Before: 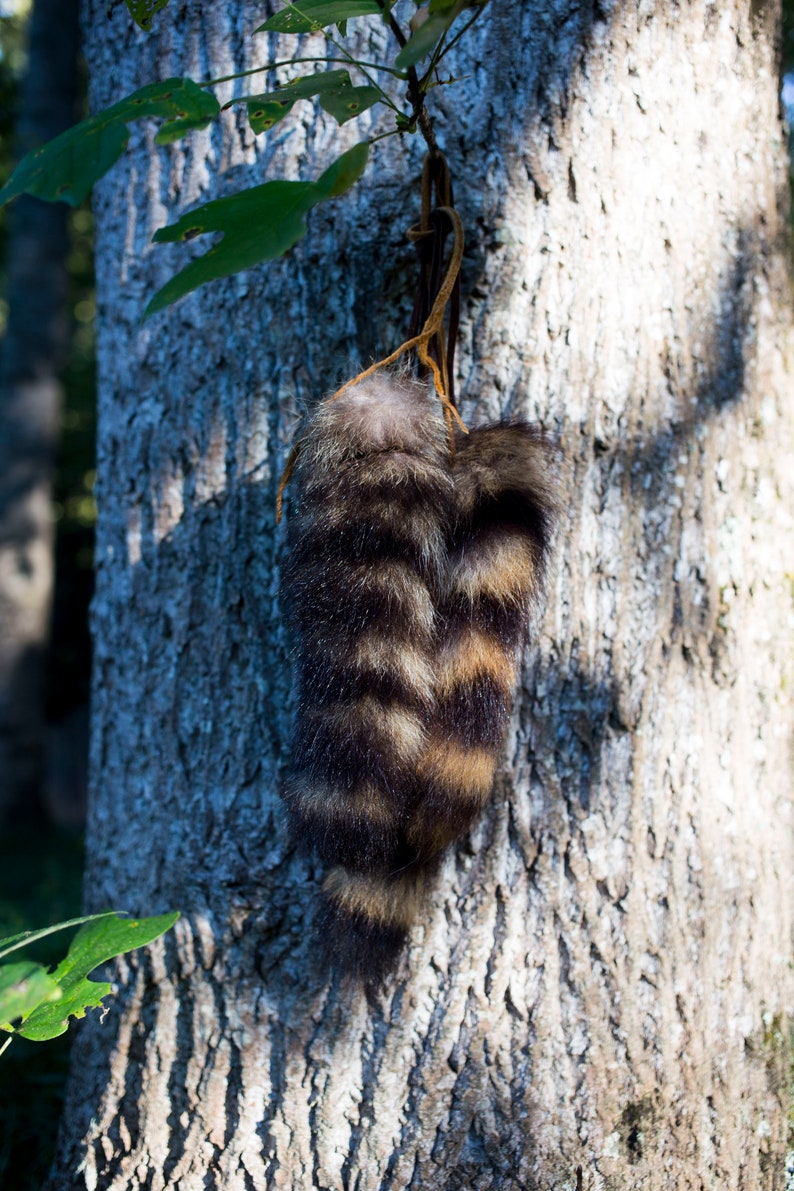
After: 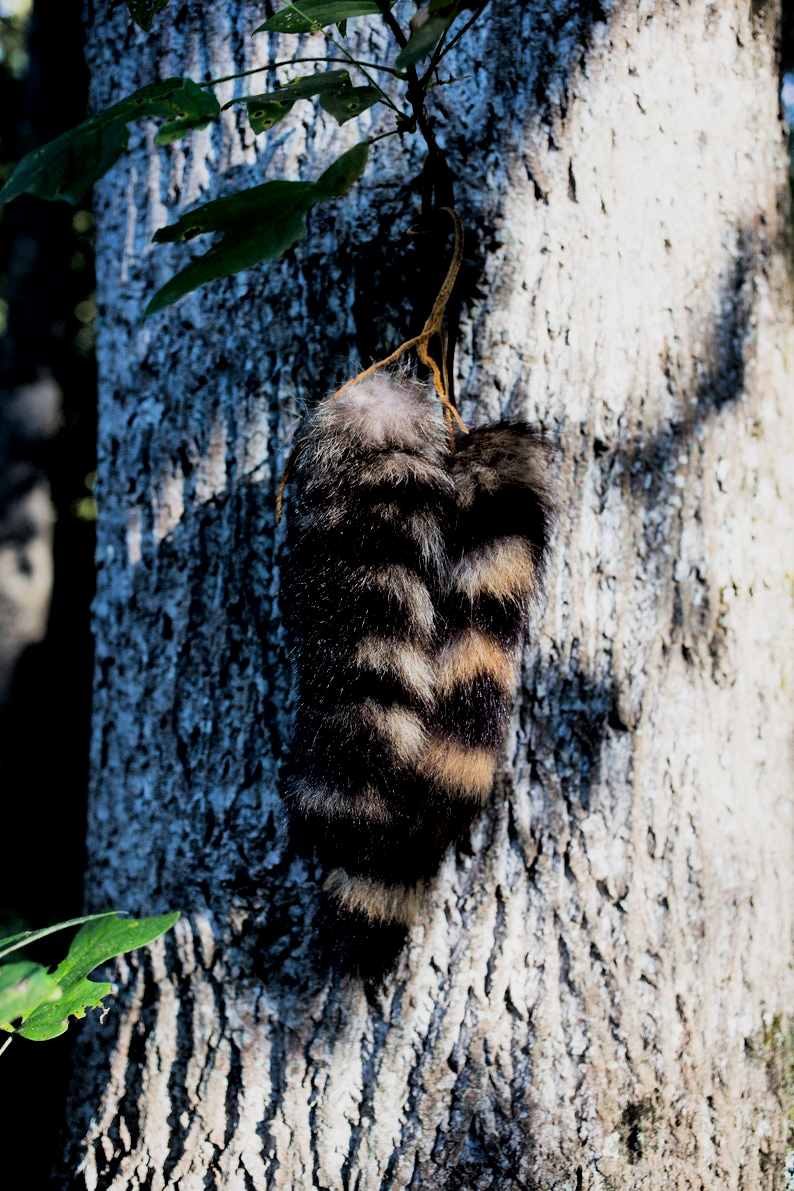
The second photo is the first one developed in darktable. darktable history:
filmic rgb: black relative exposure -5 EV, hardness 2.88, contrast 1.3, highlights saturation mix -30%
local contrast: mode bilateral grid, contrast 20, coarseness 50, detail 148%, midtone range 0.2
